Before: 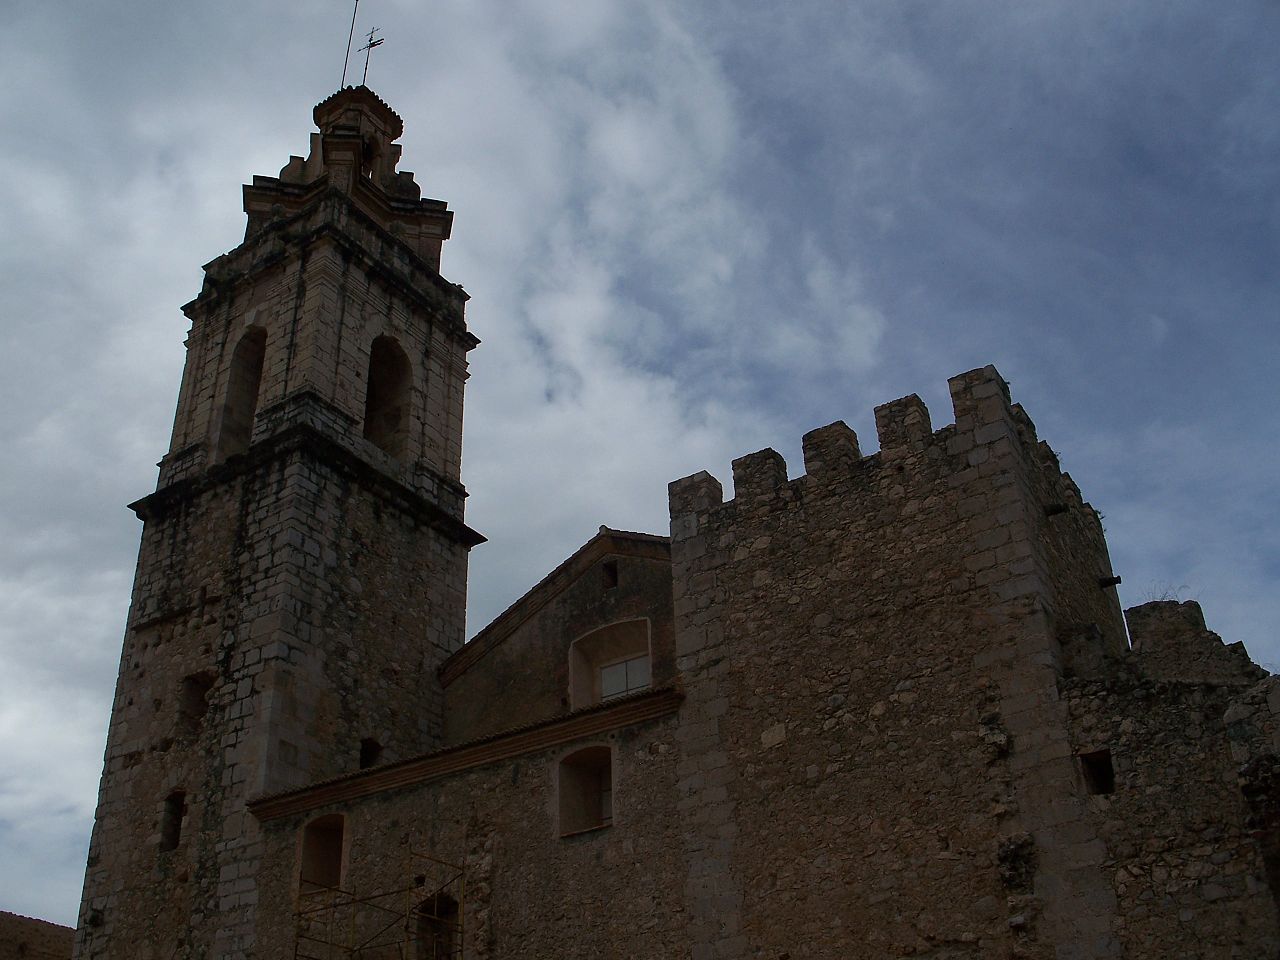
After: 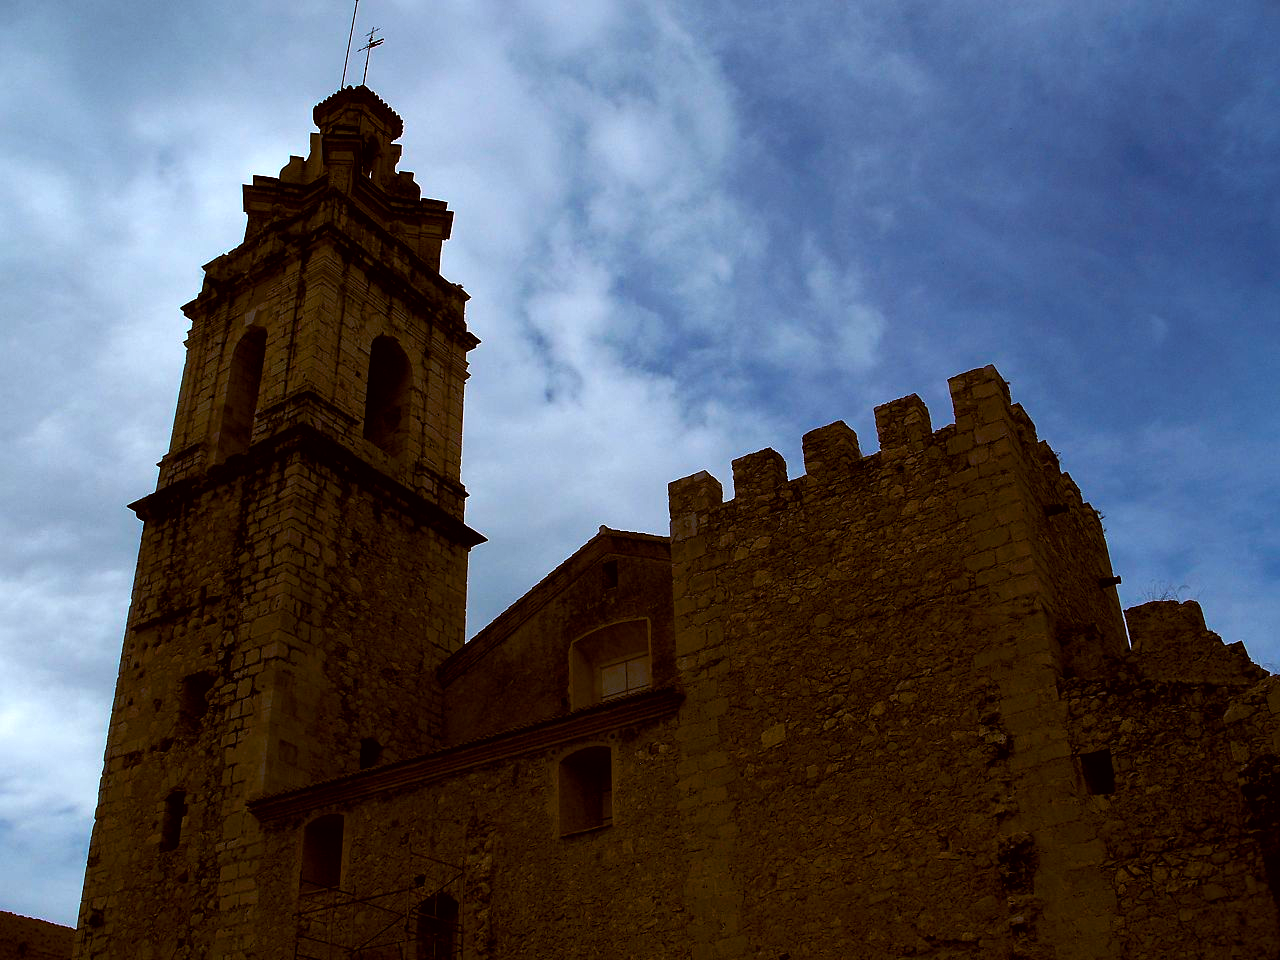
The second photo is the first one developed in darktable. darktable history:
color balance rgb: linear chroma grading › global chroma 9%, perceptual saturation grading › global saturation 36%, perceptual saturation grading › shadows 35%, perceptual brilliance grading › global brilliance 15%, perceptual brilliance grading › shadows -35%, global vibrance 15%
color balance: lift [1, 1.015, 1.004, 0.985], gamma [1, 0.958, 0.971, 1.042], gain [1, 0.956, 0.977, 1.044]
